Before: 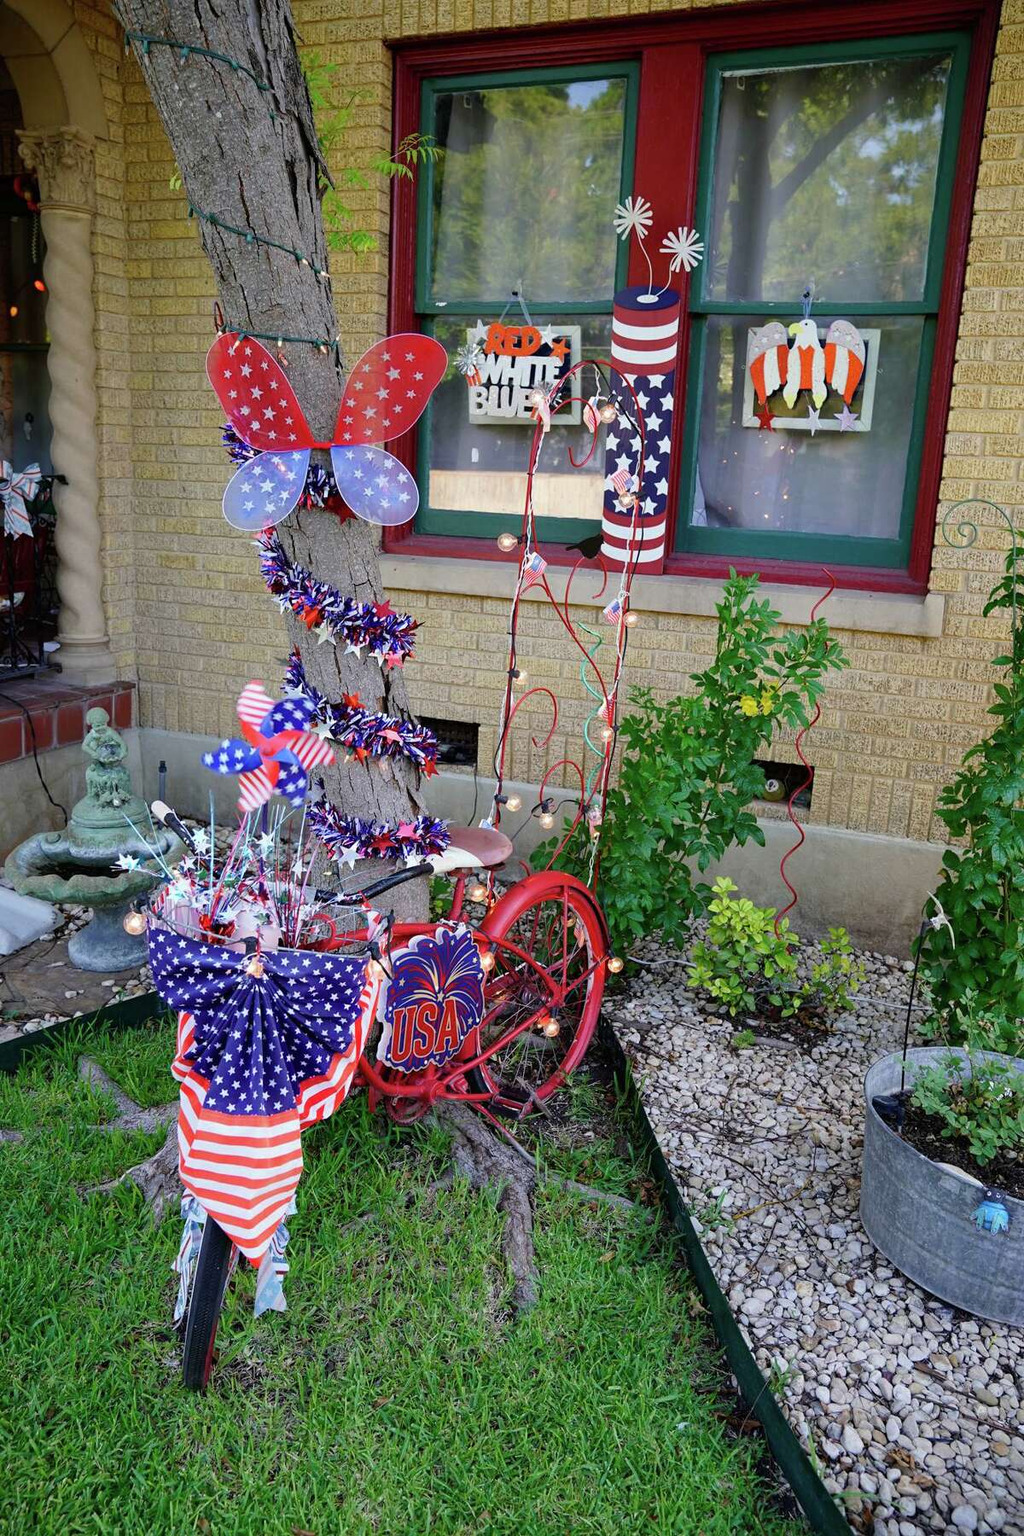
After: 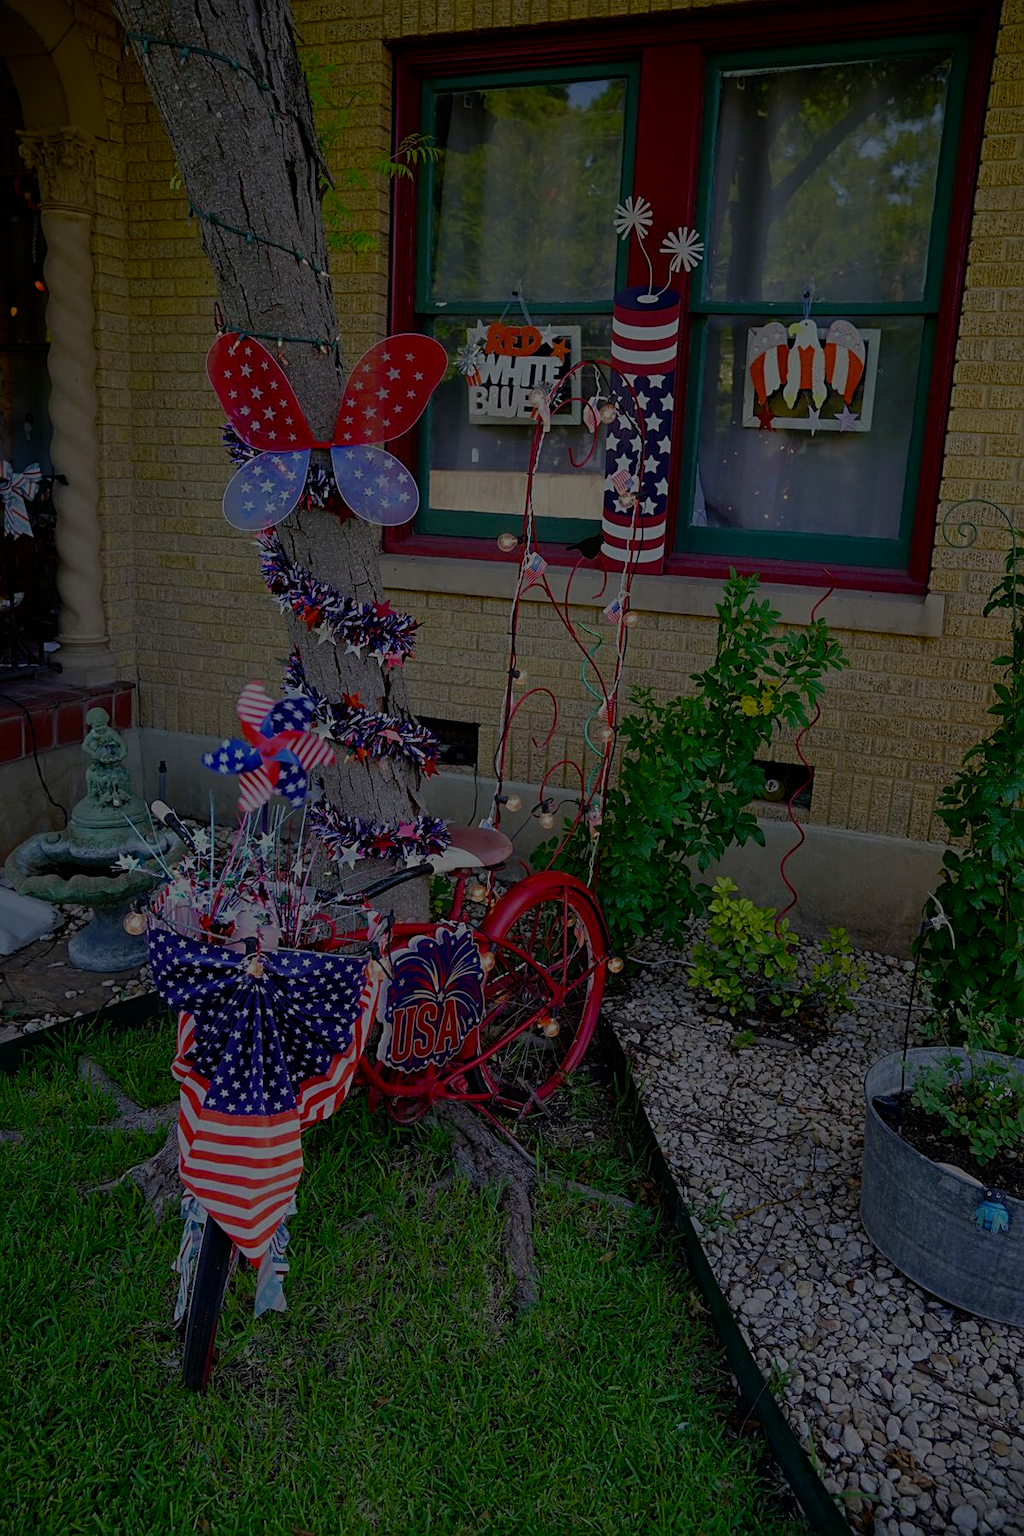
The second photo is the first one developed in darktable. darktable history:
color balance rgb: perceptual saturation grading › global saturation 20%, perceptual saturation grading › highlights -50%, perceptual saturation grading › shadows 30%
exposure: exposure -2.446 EV, compensate highlight preservation false
sharpen: radius 2.529, amount 0.323
